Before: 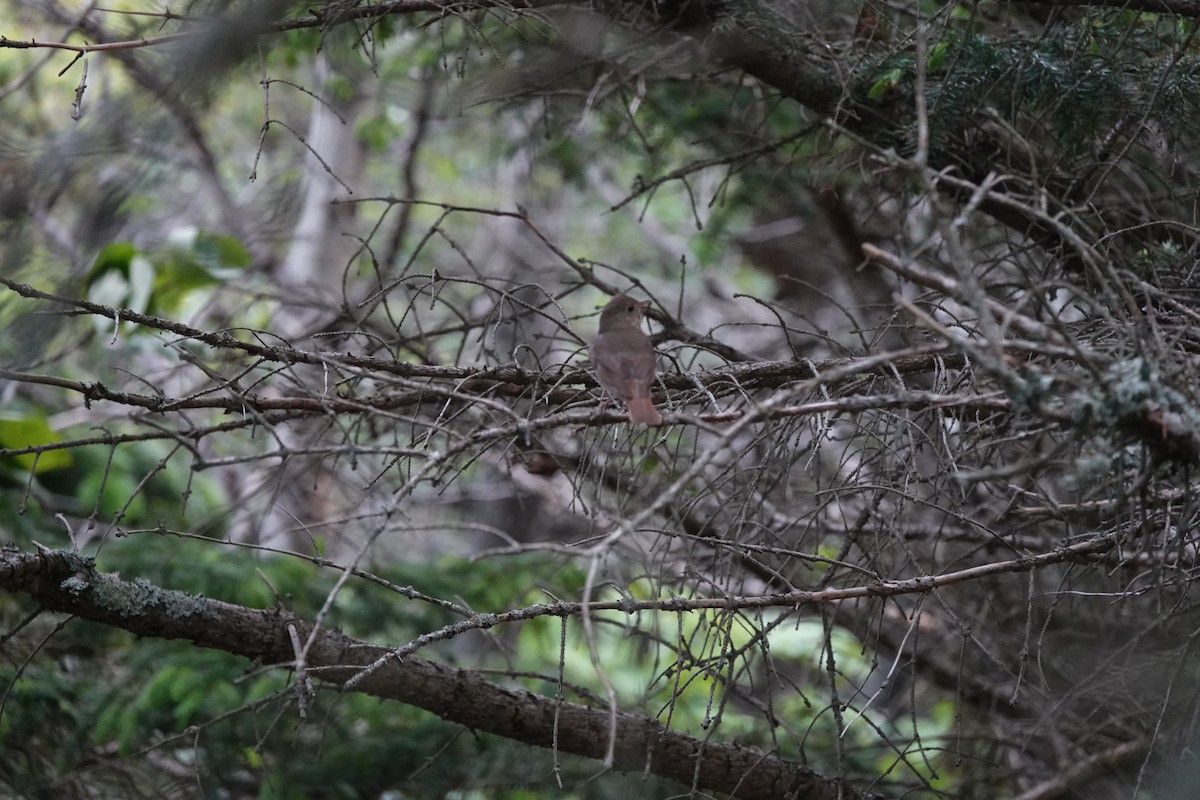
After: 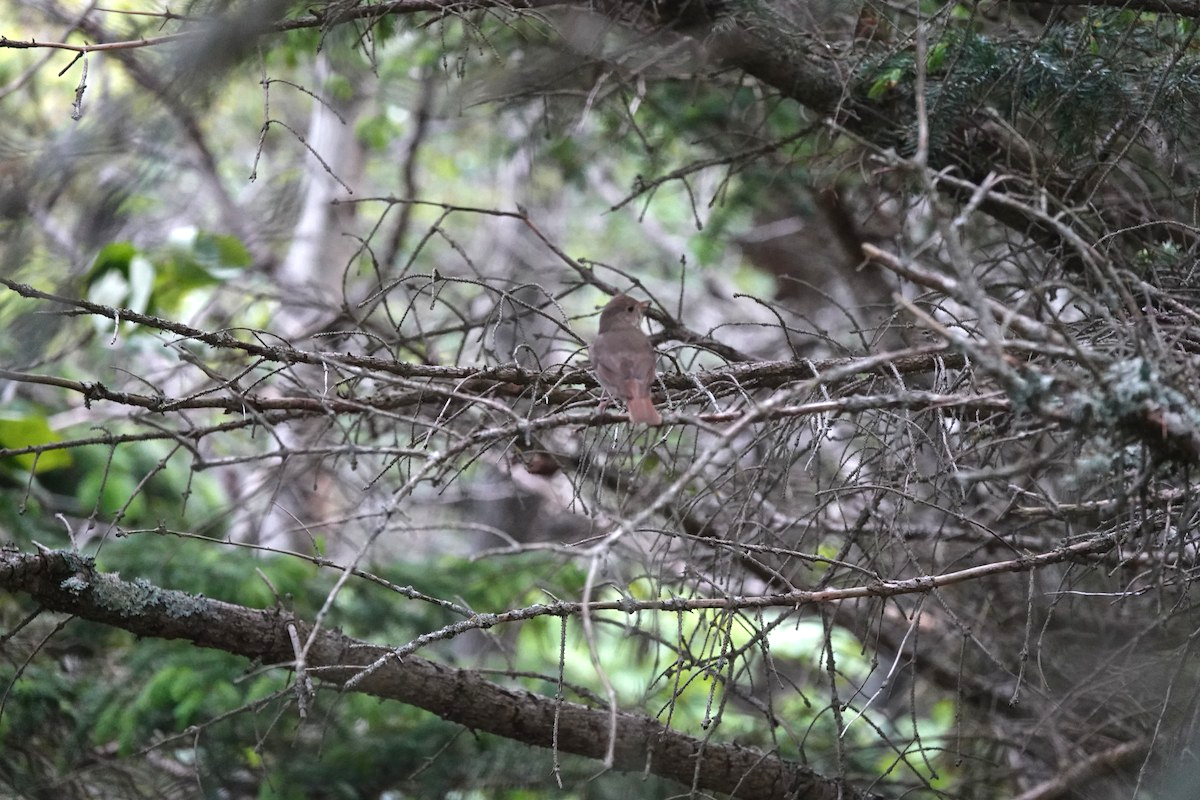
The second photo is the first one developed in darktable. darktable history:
exposure: exposure 0.777 EV, compensate exposure bias true, compensate highlight preservation false
